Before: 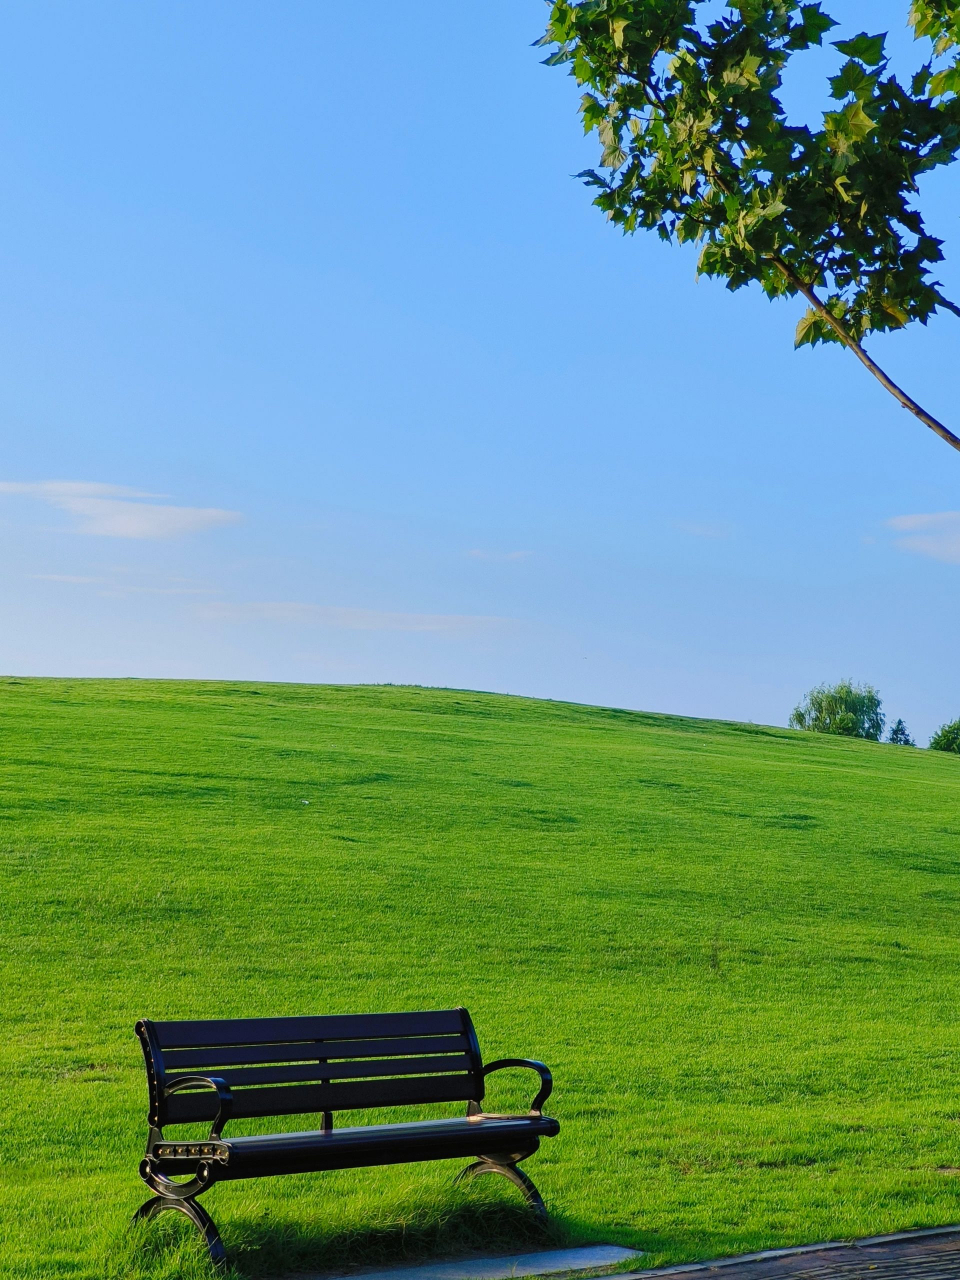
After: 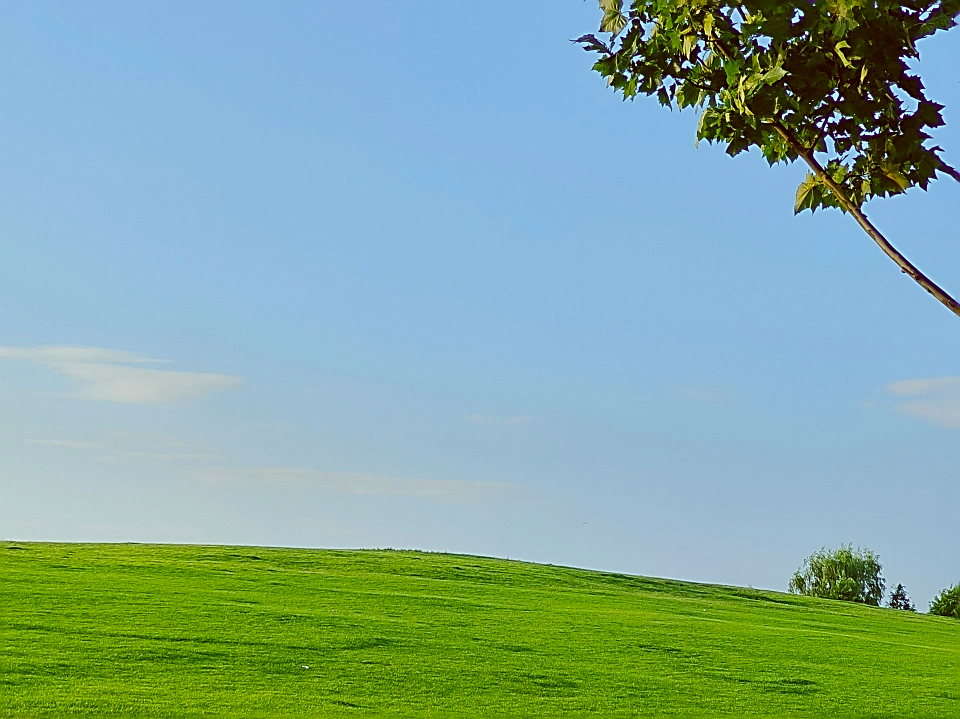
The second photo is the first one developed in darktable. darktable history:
sharpen: amount 0.99
color correction: highlights a* -6.14, highlights b* 9.48, shadows a* 10.5, shadows b* 23.27
crop and rotate: top 10.579%, bottom 33.197%
